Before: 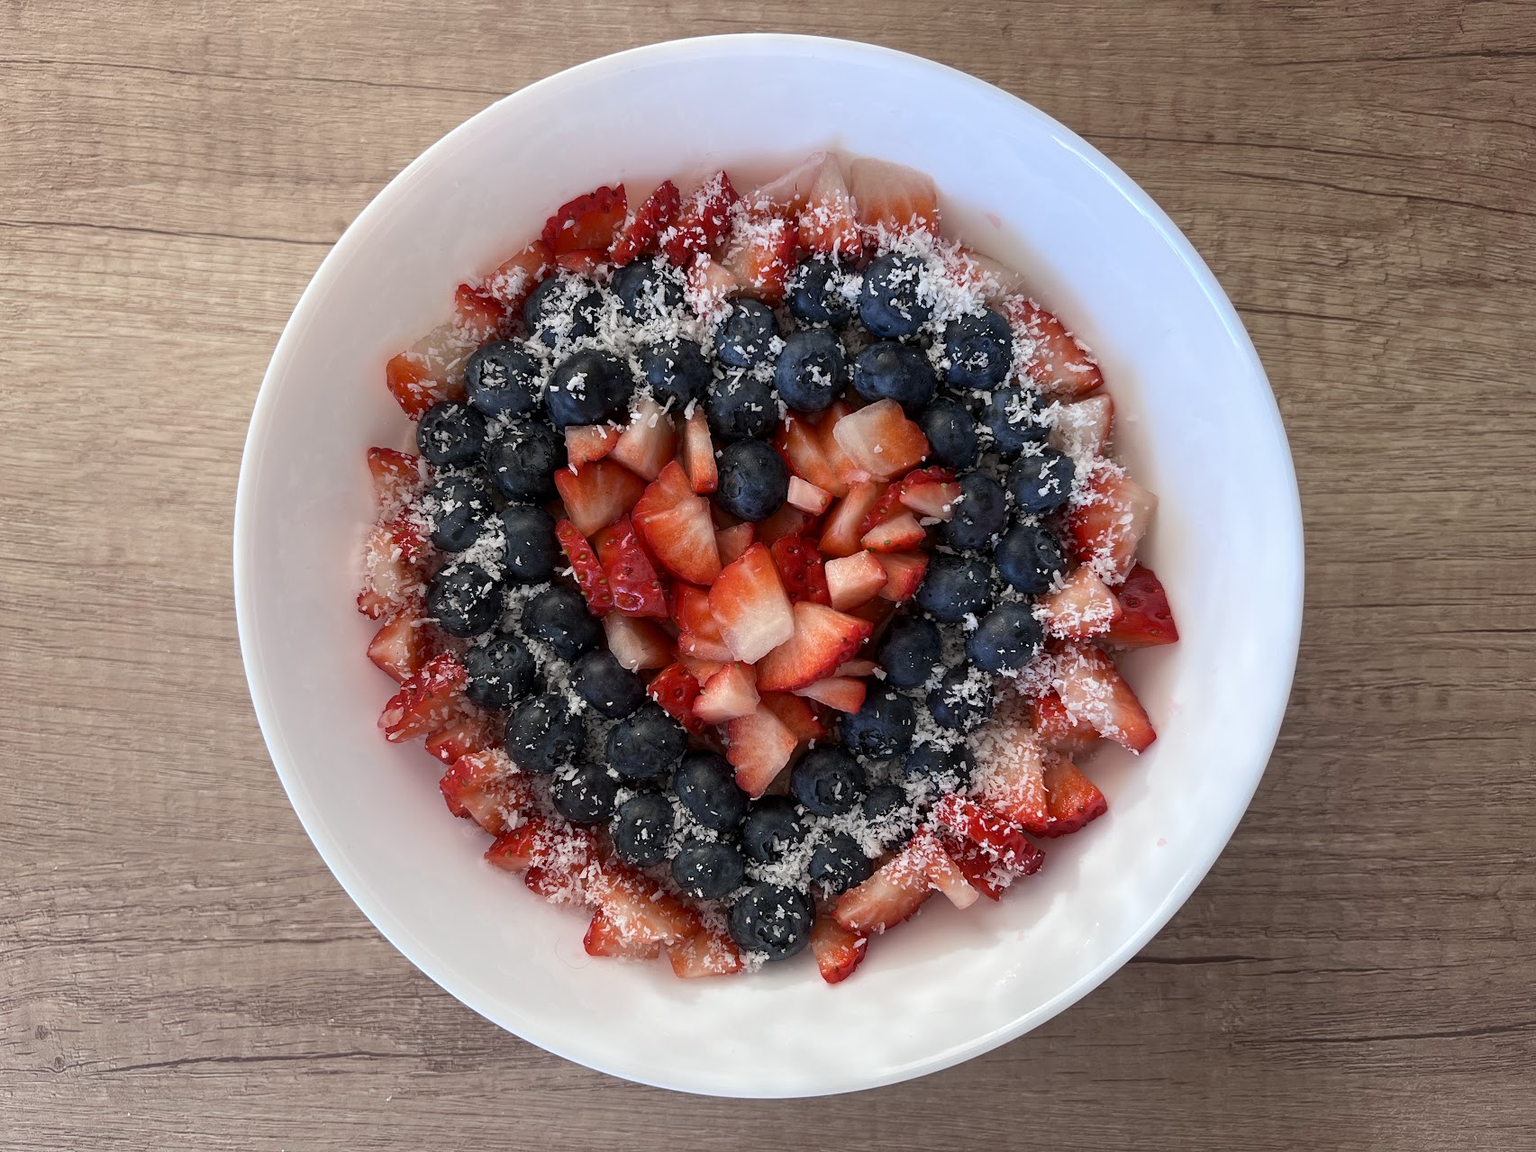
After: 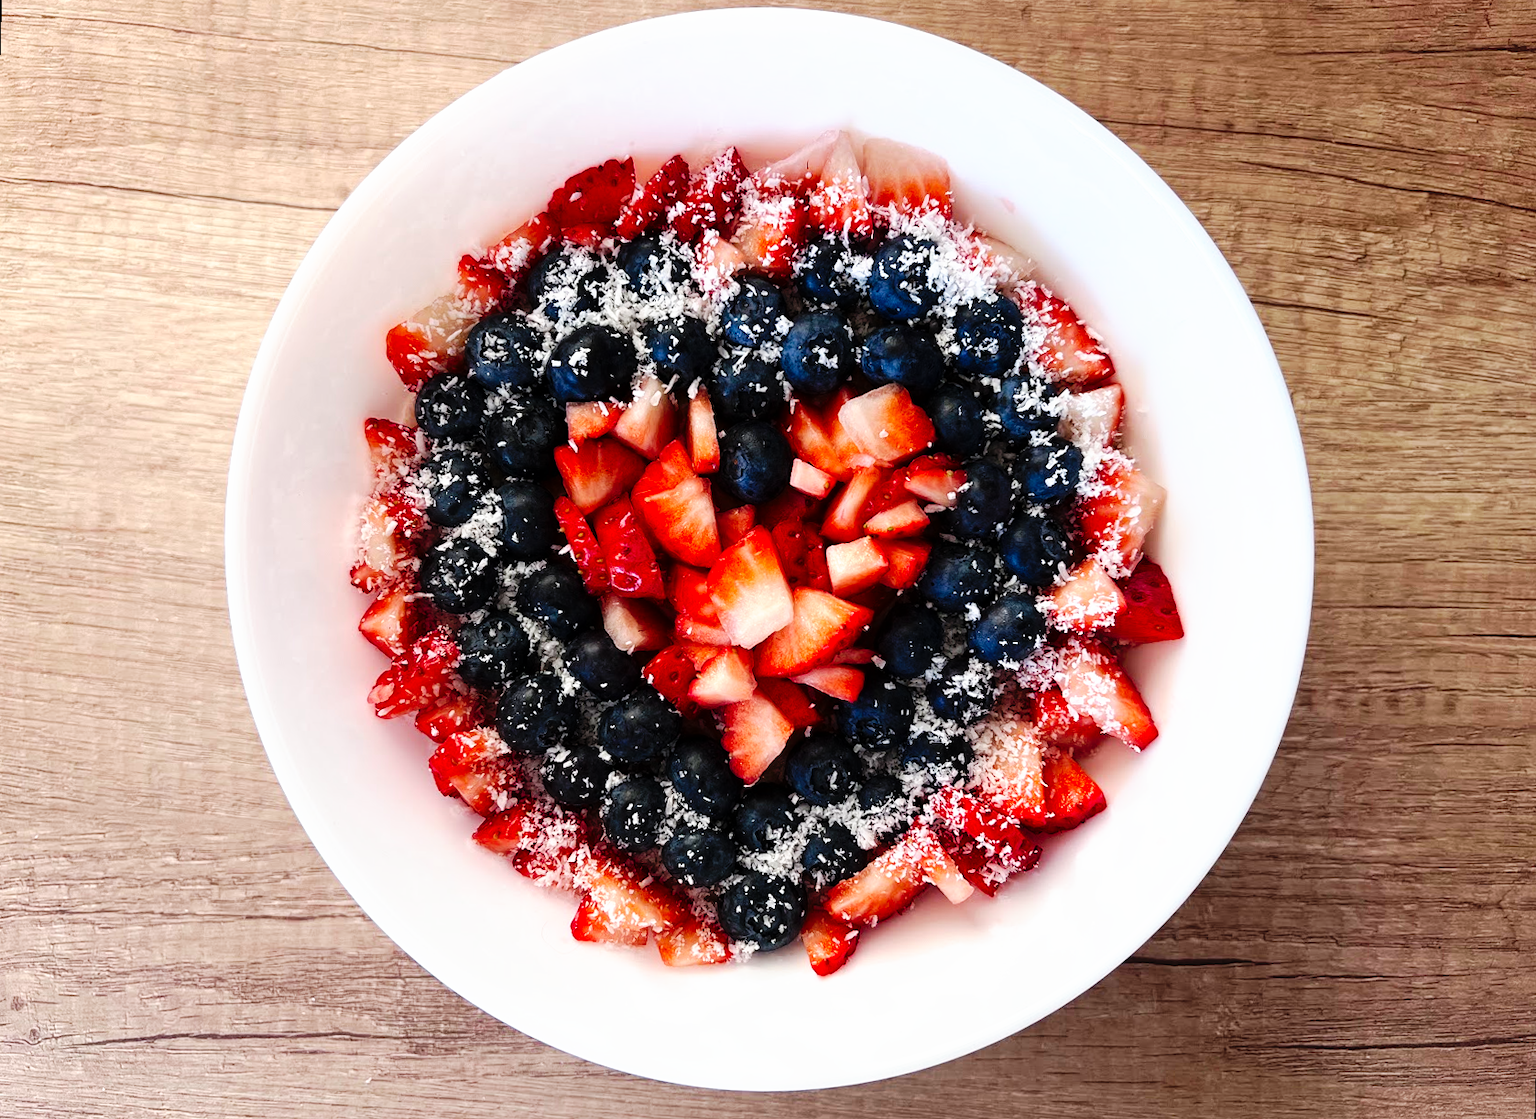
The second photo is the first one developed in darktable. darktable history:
rotate and perspective: rotation 1.57°, crop left 0.018, crop right 0.982, crop top 0.039, crop bottom 0.961
exposure: exposure -0.064 EV, compensate highlight preservation false
tone curve: curves: ch0 [(0, 0) (0.003, 0.002) (0.011, 0.006) (0.025, 0.014) (0.044, 0.025) (0.069, 0.039) (0.1, 0.056) (0.136, 0.086) (0.177, 0.129) (0.224, 0.183) (0.277, 0.247) (0.335, 0.318) (0.399, 0.395) (0.468, 0.48) (0.543, 0.571) (0.623, 0.668) (0.709, 0.773) (0.801, 0.873) (0.898, 0.978) (1, 1)], preserve colors none
base curve: curves: ch0 [(0, 0) (0.036, 0.025) (0.121, 0.166) (0.206, 0.329) (0.605, 0.79) (1, 1)], preserve colors none
